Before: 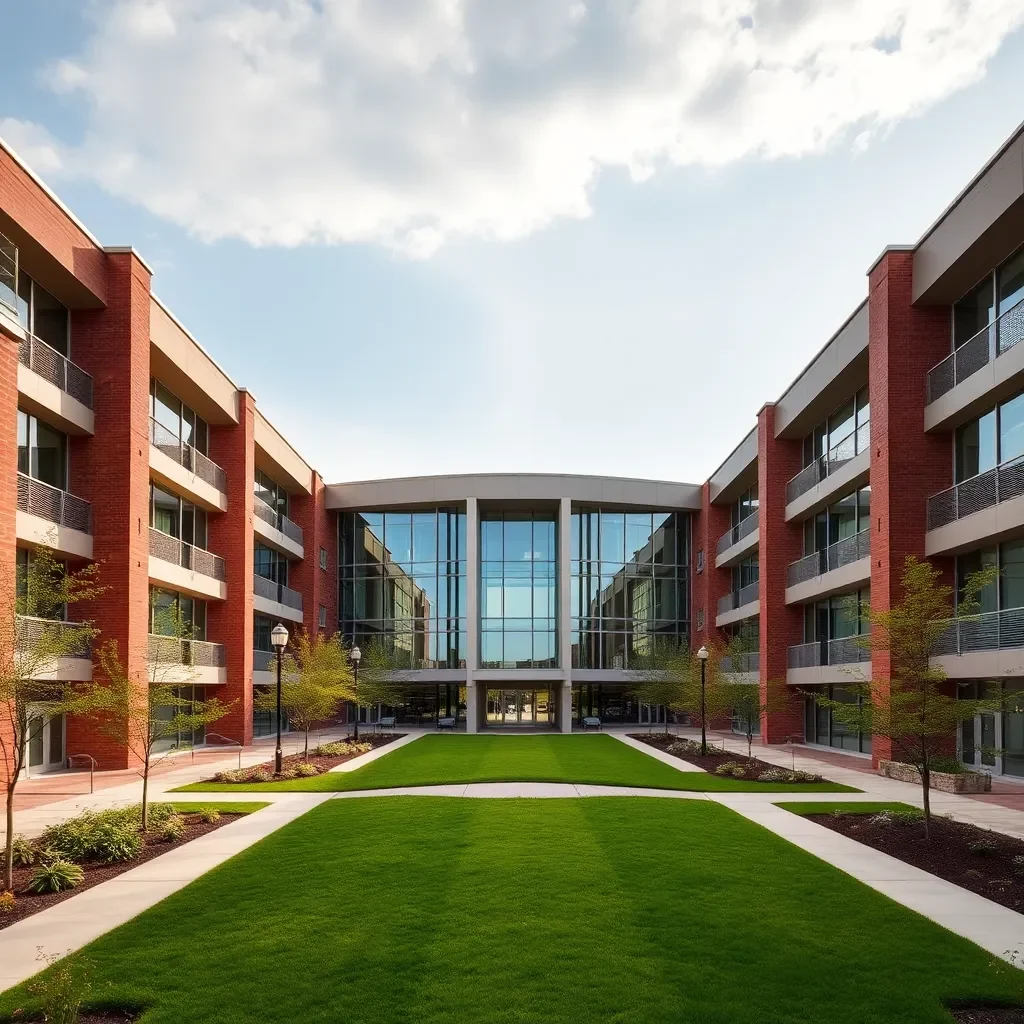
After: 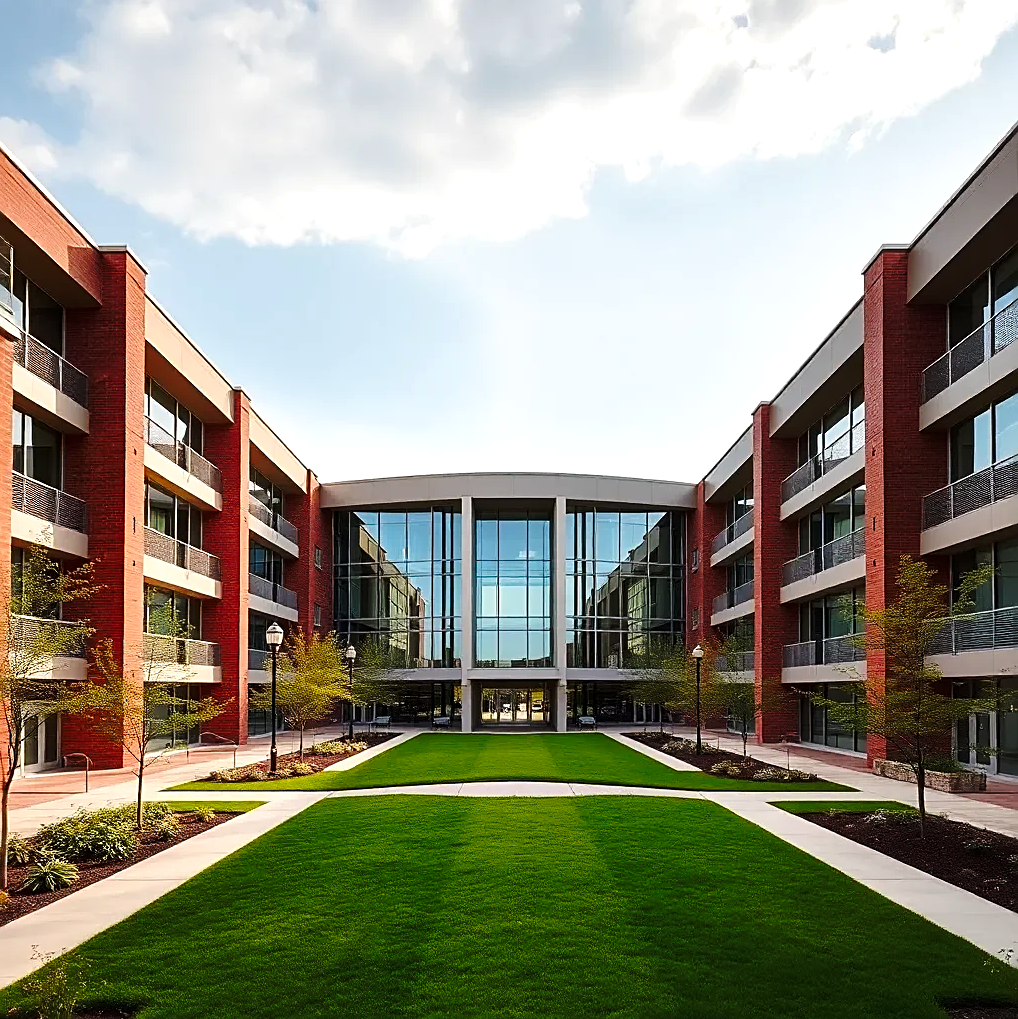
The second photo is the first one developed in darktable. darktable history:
sharpen: amount 0.735
base curve: curves: ch0 [(0, 0) (0.073, 0.04) (0.157, 0.139) (0.492, 0.492) (0.758, 0.758) (1, 1)], preserve colors none
exposure: exposure 0.201 EV, compensate exposure bias true, compensate highlight preservation false
crop and rotate: left 0.507%, top 0.148%, bottom 0.315%
